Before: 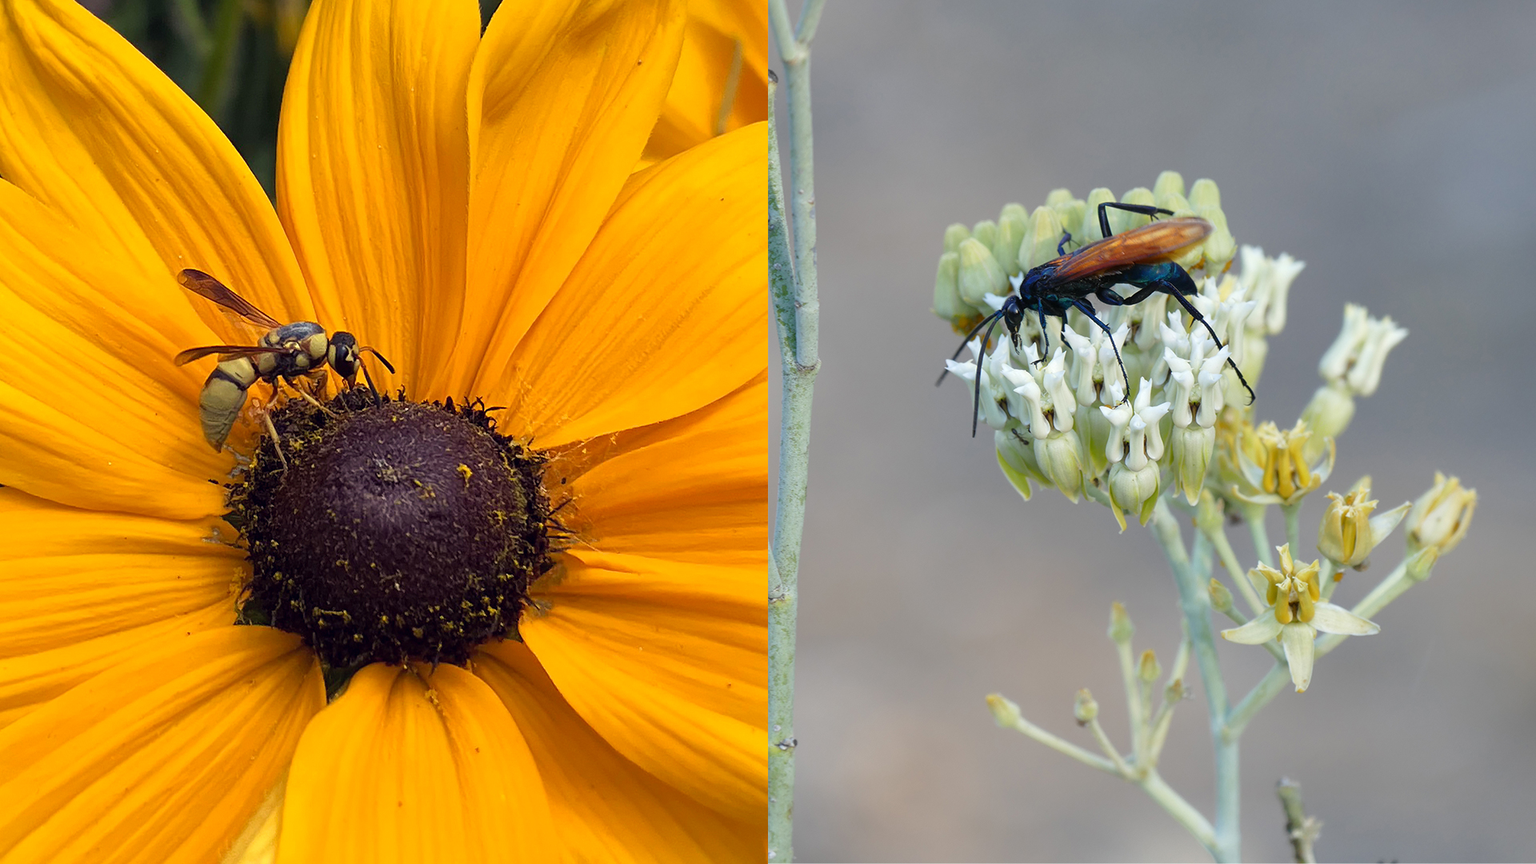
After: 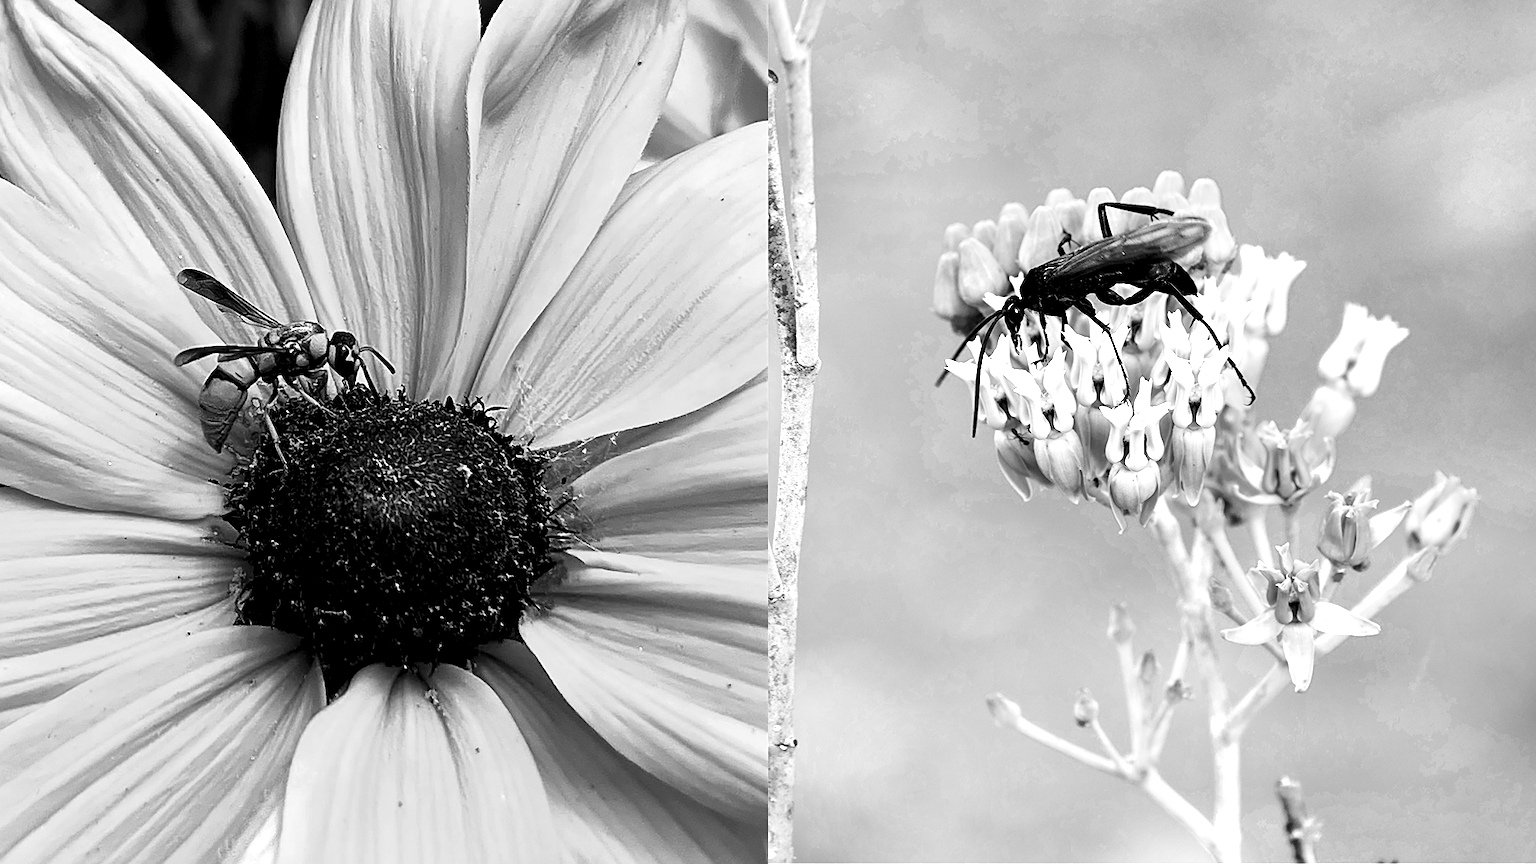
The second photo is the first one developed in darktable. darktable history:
levels: levels [0.062, 0.494, 0.925]
contrast brightness saturation: contrast 0.26, brightness 0.014, saturation 0.851
color balance rgb: perceptual saturation grading › global saturation 19.884%, global vibrance 9.192%, contrast 14.767%, saturation formula JzAzBz (2021)
exposure: exposure 0.215 EV, compensate exposure bias true, compensate highlight preservation false
color zones: curves: ch0 [(0, 0.613) (0.01, 0.613) (0.245, 0.448) (0.498, 0.529) (0.642, 0.665) (0.879, 0.777) (0.99, 0.613)]; ch1 [(0, 0) (0.143, 0) (0.286, 0) (0.429, 0) (0.571, 0) (0.714, 0) (0.857, 0)]
local contrast: mode bilateral grid, contrast 28, coarseness 16, detail 115%, midtone range 0.2
sharpen: on, module defaults
